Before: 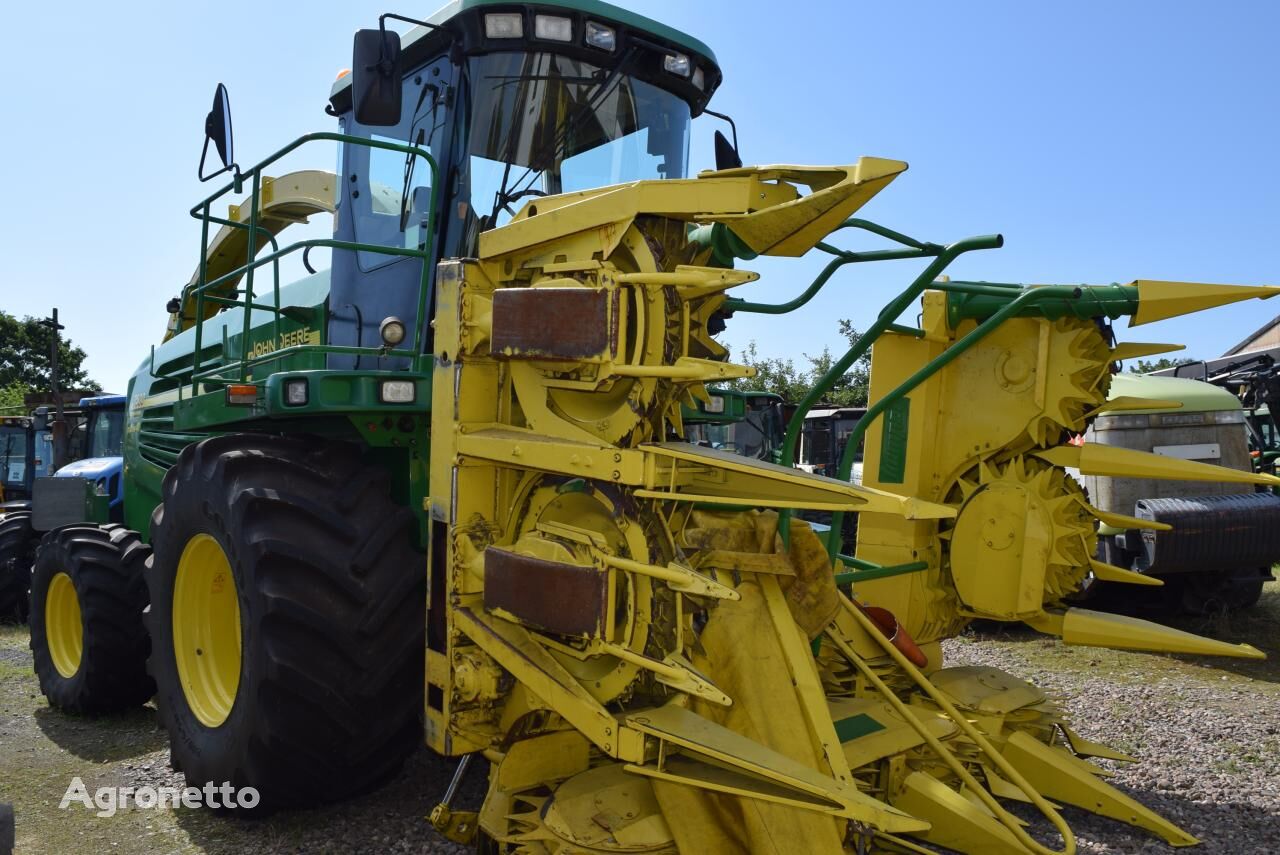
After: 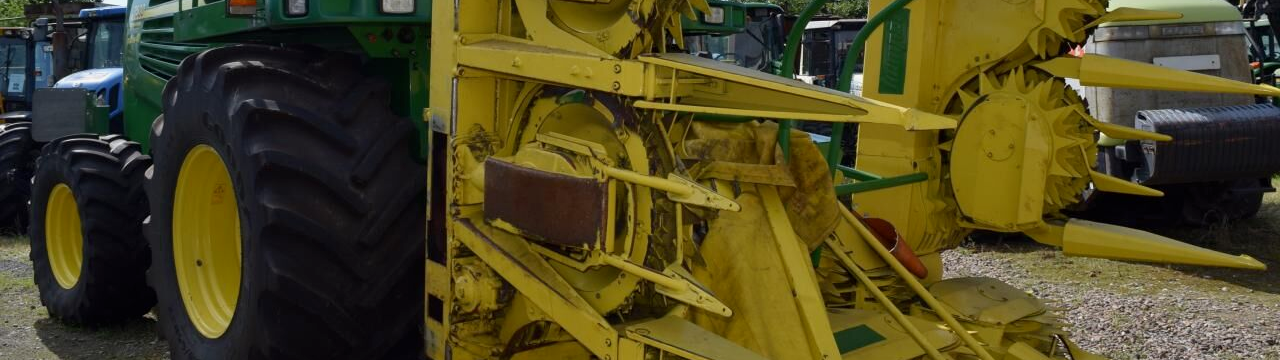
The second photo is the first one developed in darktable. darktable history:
crop: top 45.551%, bottom 12.262%
exposure: black level correction 0.002, exposure -0.1 EV, compensate highlight preservation false
